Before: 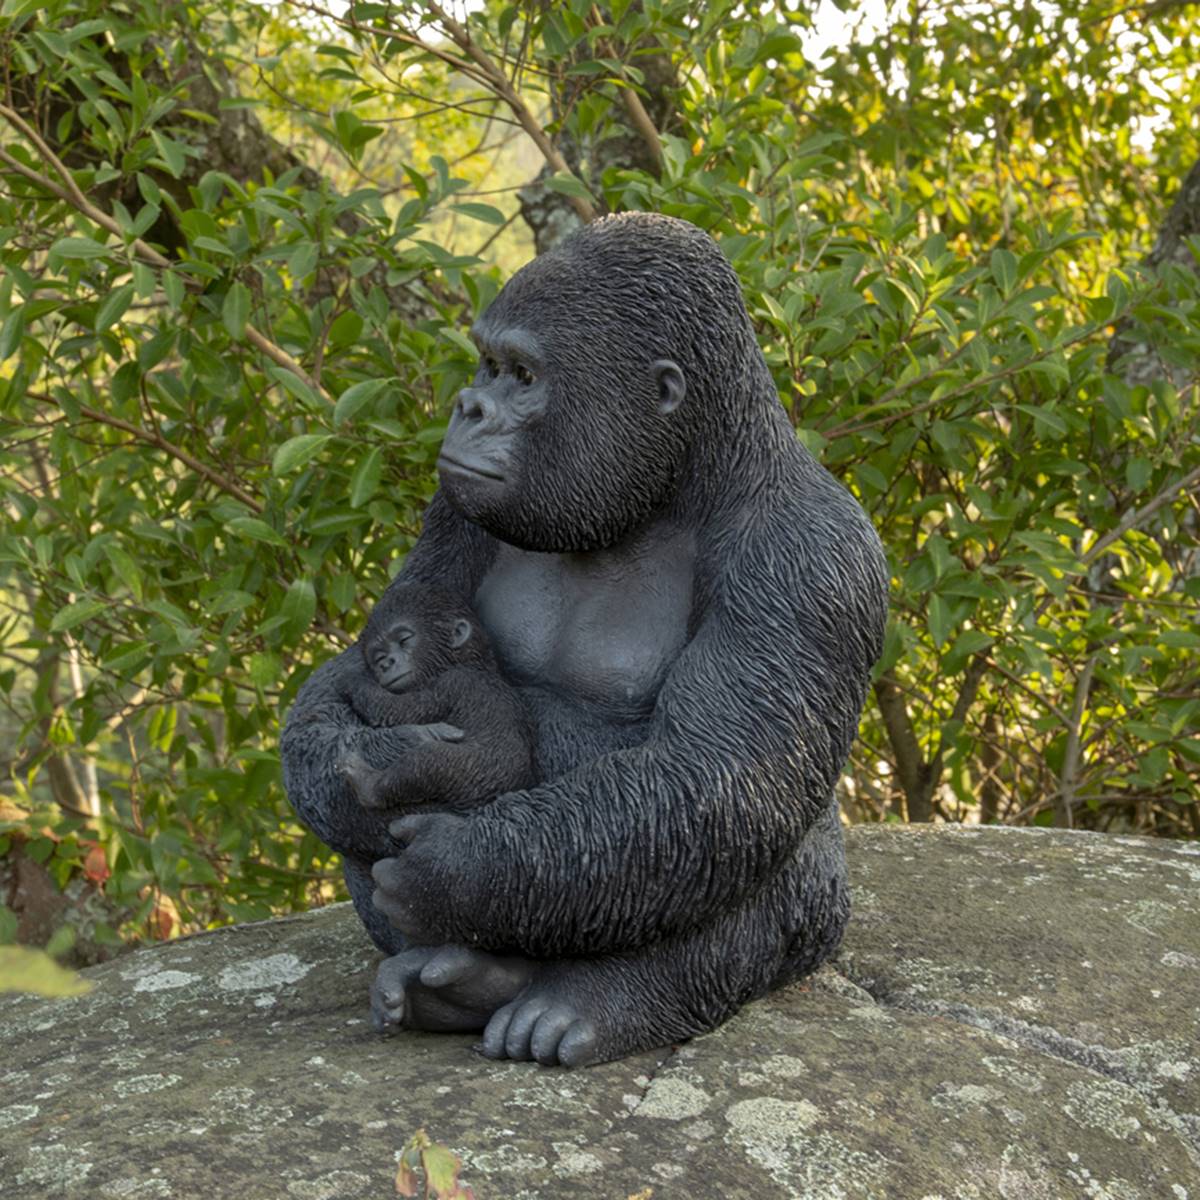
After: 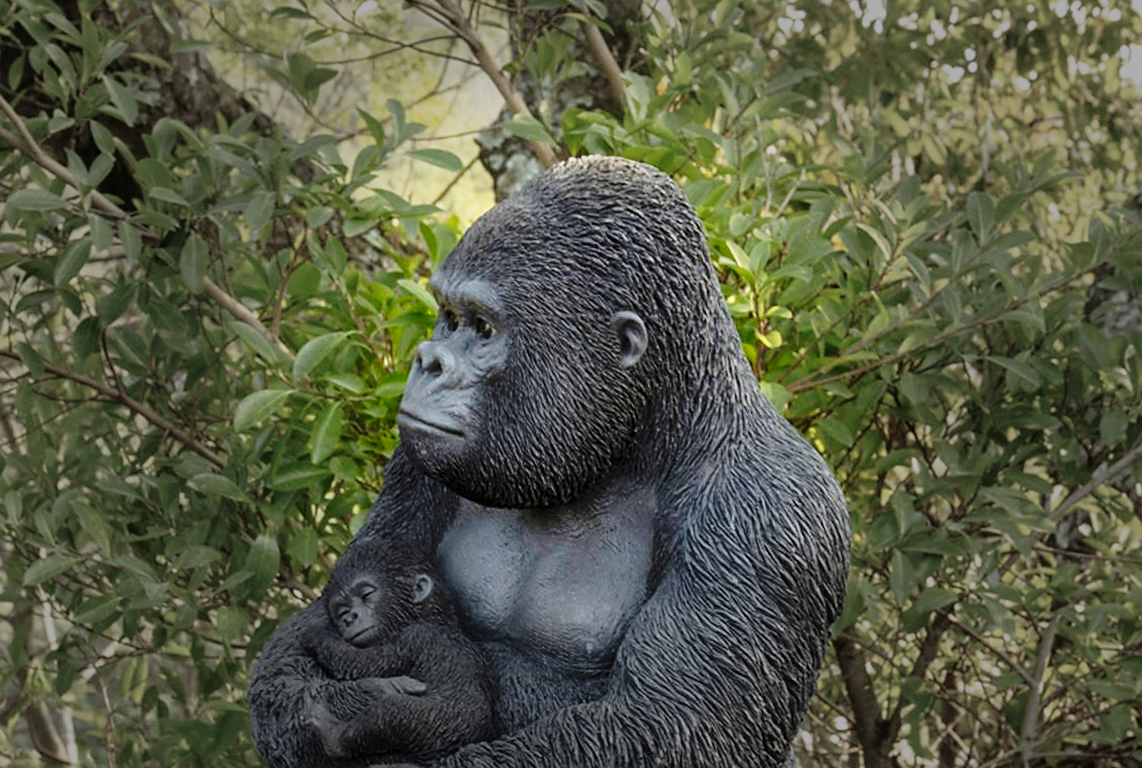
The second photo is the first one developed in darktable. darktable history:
rotate and perspective: rotation 0.074°, lens shift (vertical) 0.096, lens shift (horizontal) -0.041, crop left 0.043, crop right 0.952, crop top 0.024, crop bottom 0.979
sharpen: radius 1.458, amount 0.398, threshold 1.271
crop and rotate: top 4.848%, bottom 29.503%
vignetting: fall-off start 31.28%, fall-off radius 34.64%, brightness -0.575
base curve: curves: ch0 [(0, 0) (0.028, 0.03) (0.121, 0.232) (0.46, 0.748) (0.859, 0.968) (1, 1)], preserve colors none
white balance: emerald 1
